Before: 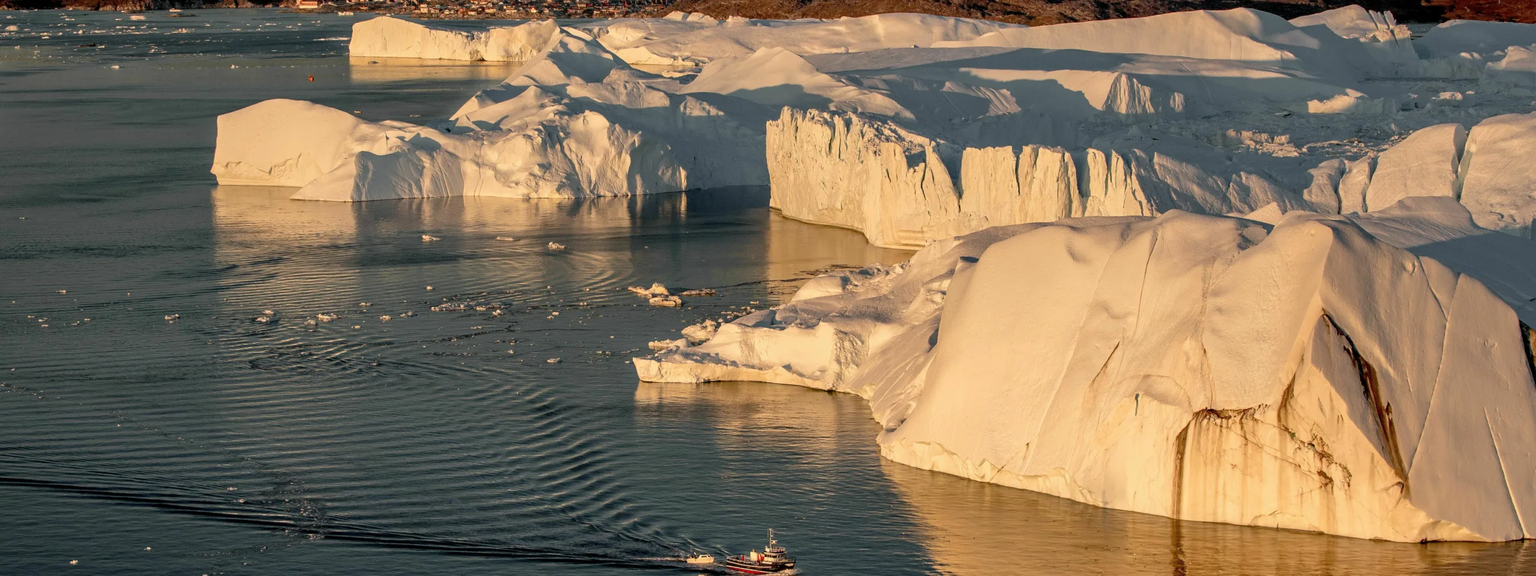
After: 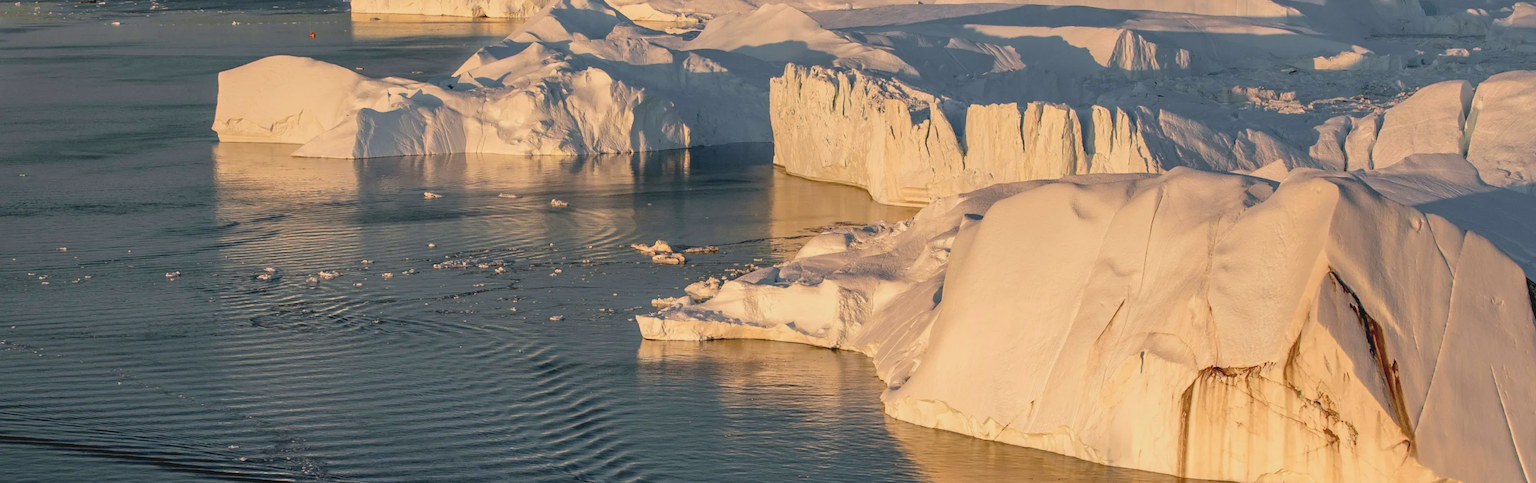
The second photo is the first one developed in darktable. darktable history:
color calibration: illuminant as shot in camera, x 0.358, y 0.373, temperature 4628.91 K
crop: top 7.625%, bottom 8.027%
contrast brightness saturation: contrast -0.1, brightness 0.05, saturation 0.08
